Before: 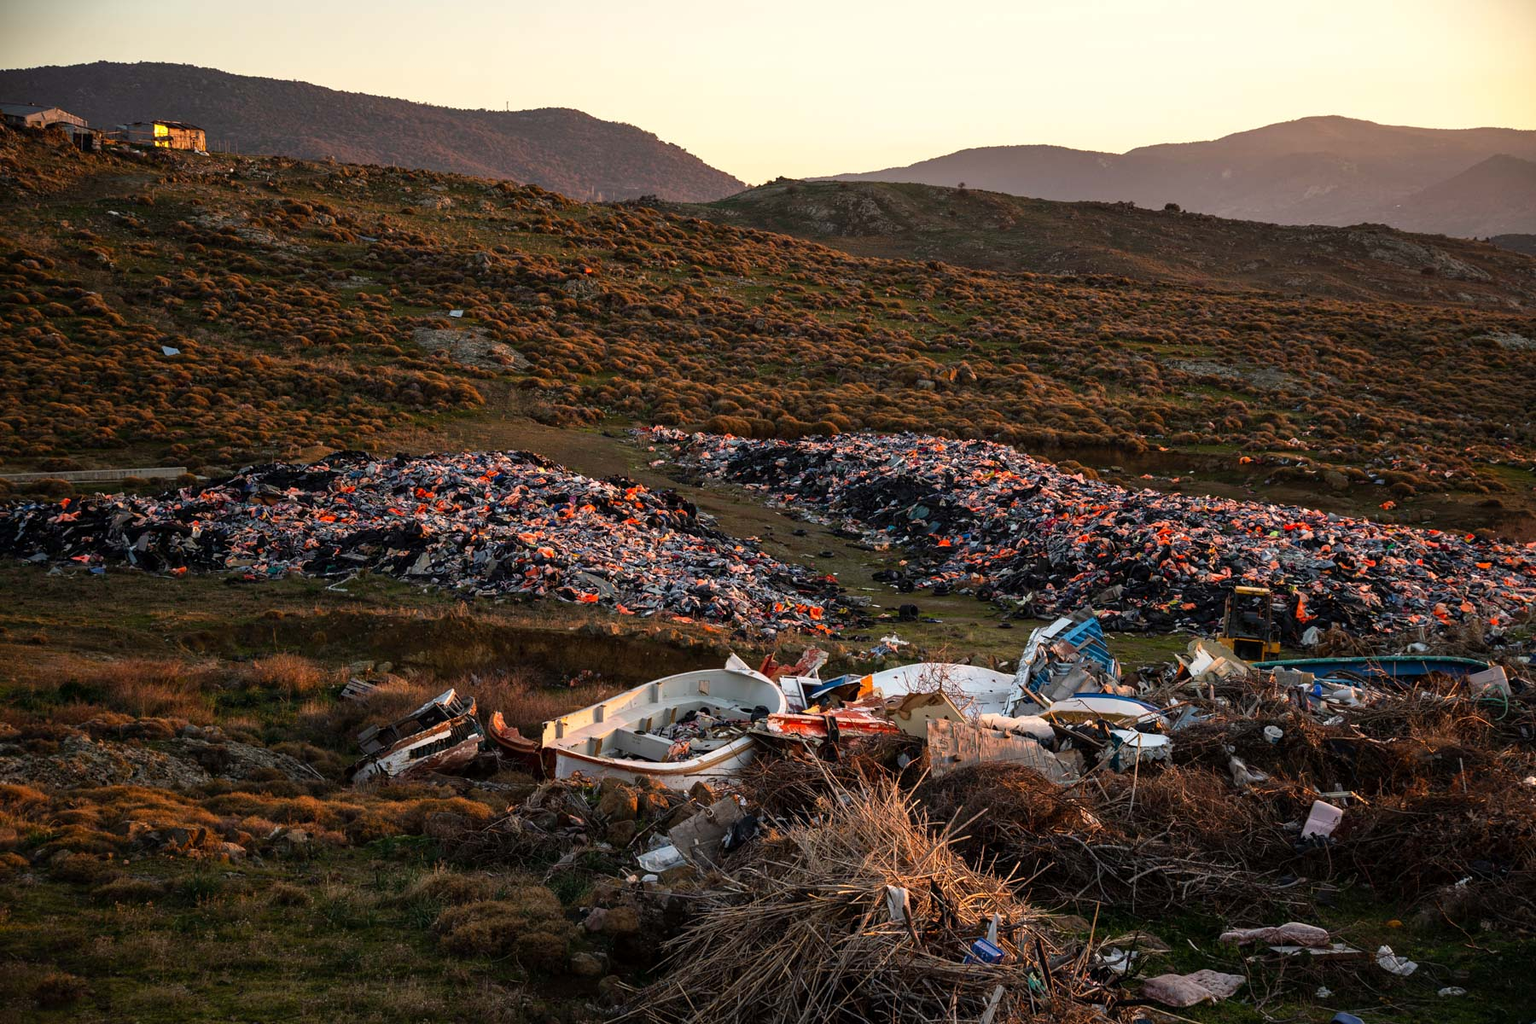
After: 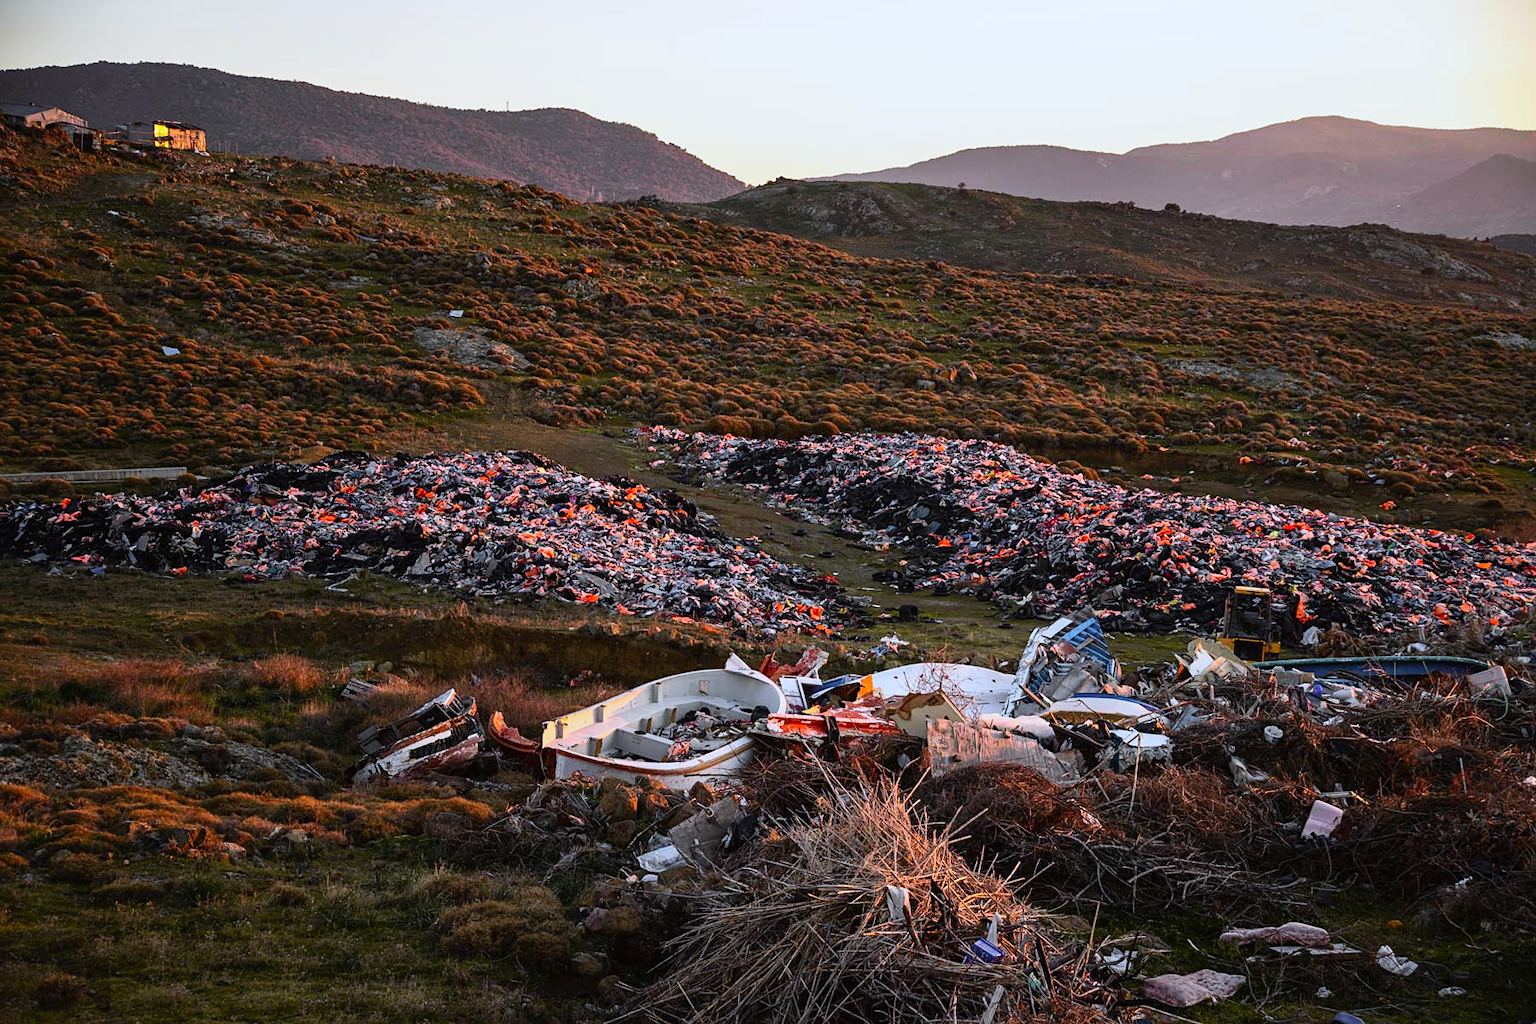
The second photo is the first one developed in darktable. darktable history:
white balance: red 0.948, green 1.02, blue 1.176
tone curve: curves: ch0 [(0, 0.013) (0.036, 0.045) (0.274, 0.286) (0.566, 0.623) (0.794, 0.827) (1, 0.953)]; ch1 [(0, 0) (0.389, 0.403) (0.462, 0.48) (0.499, 0.5) (0.524, 0.527) (0.57, 0.599) (0.626, 0.65) (0.761, 0.781) (1, 1)]; ch2 [(0, 0) (0.464, 0.478) (0.5, 0.501) (0.533, 0.542) (0.599, 0.613) (0.704, 0.731) (1, 1)], color space Lab, independent channels, preserve colors none
sharpen: amount 0.2
